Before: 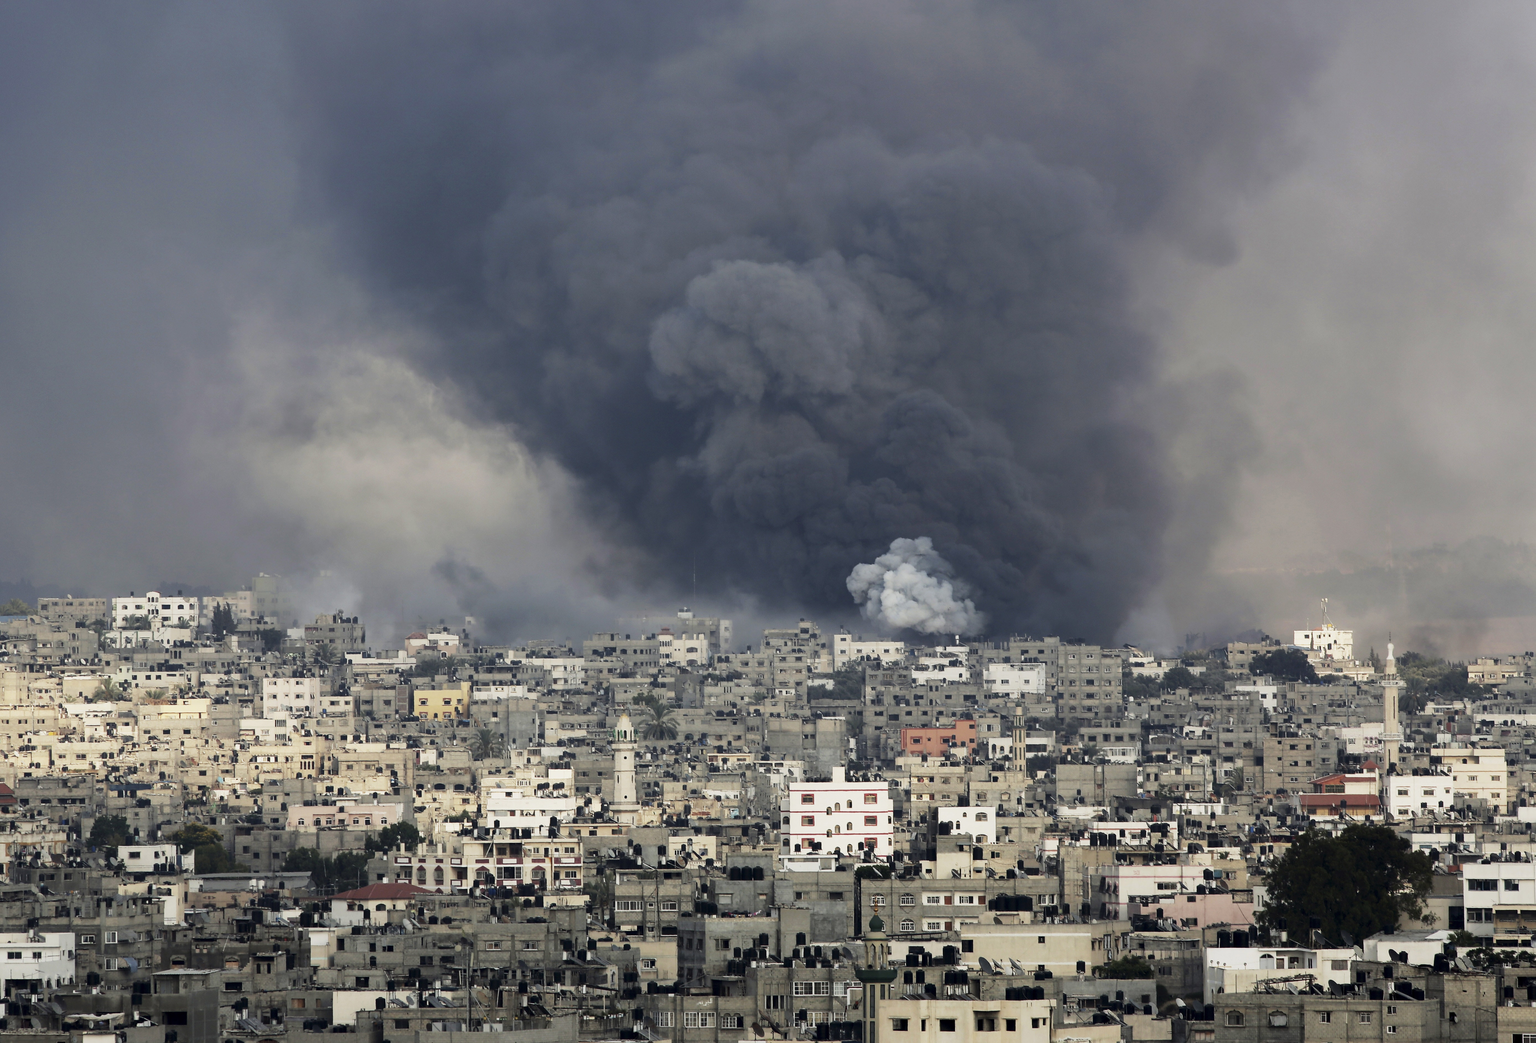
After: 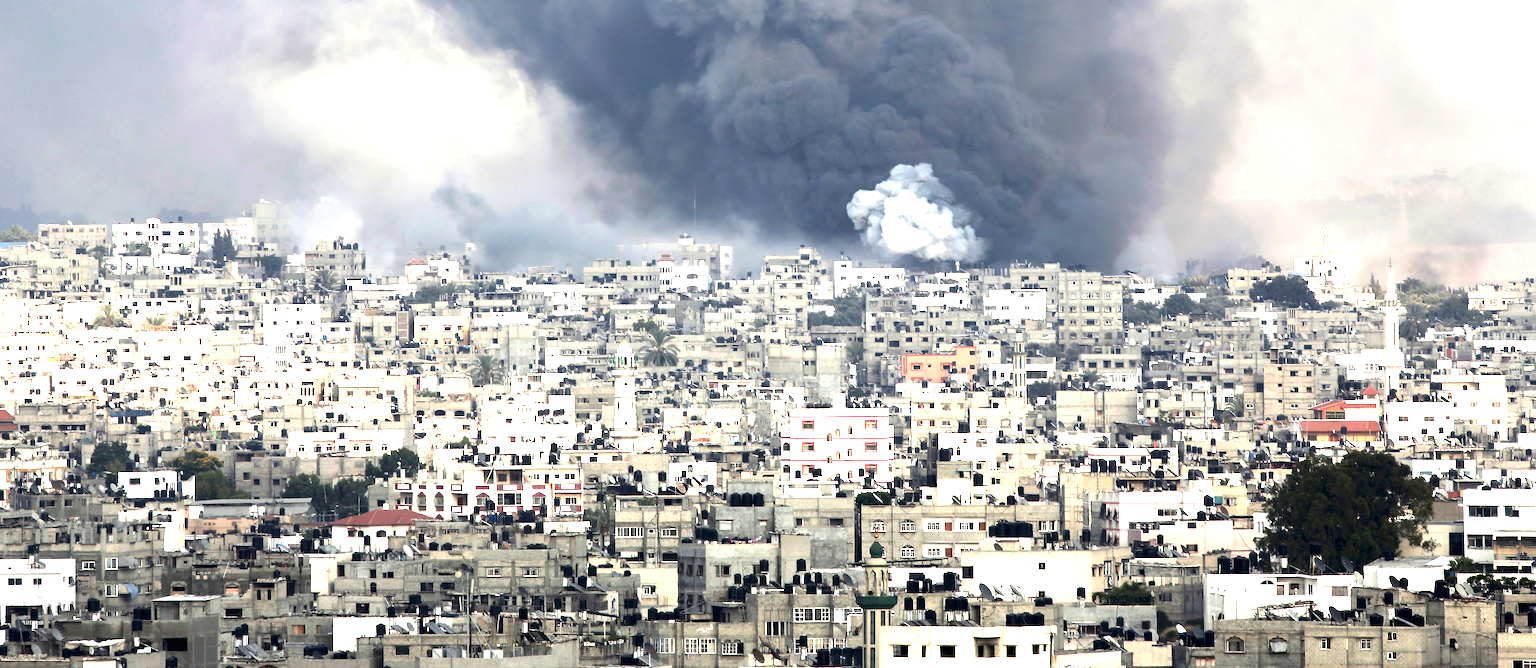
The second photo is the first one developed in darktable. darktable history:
exposure: black level correction 0, exposure 1.672 EV, compensate highlight preservation false
crop and rotate: top 35.866%
